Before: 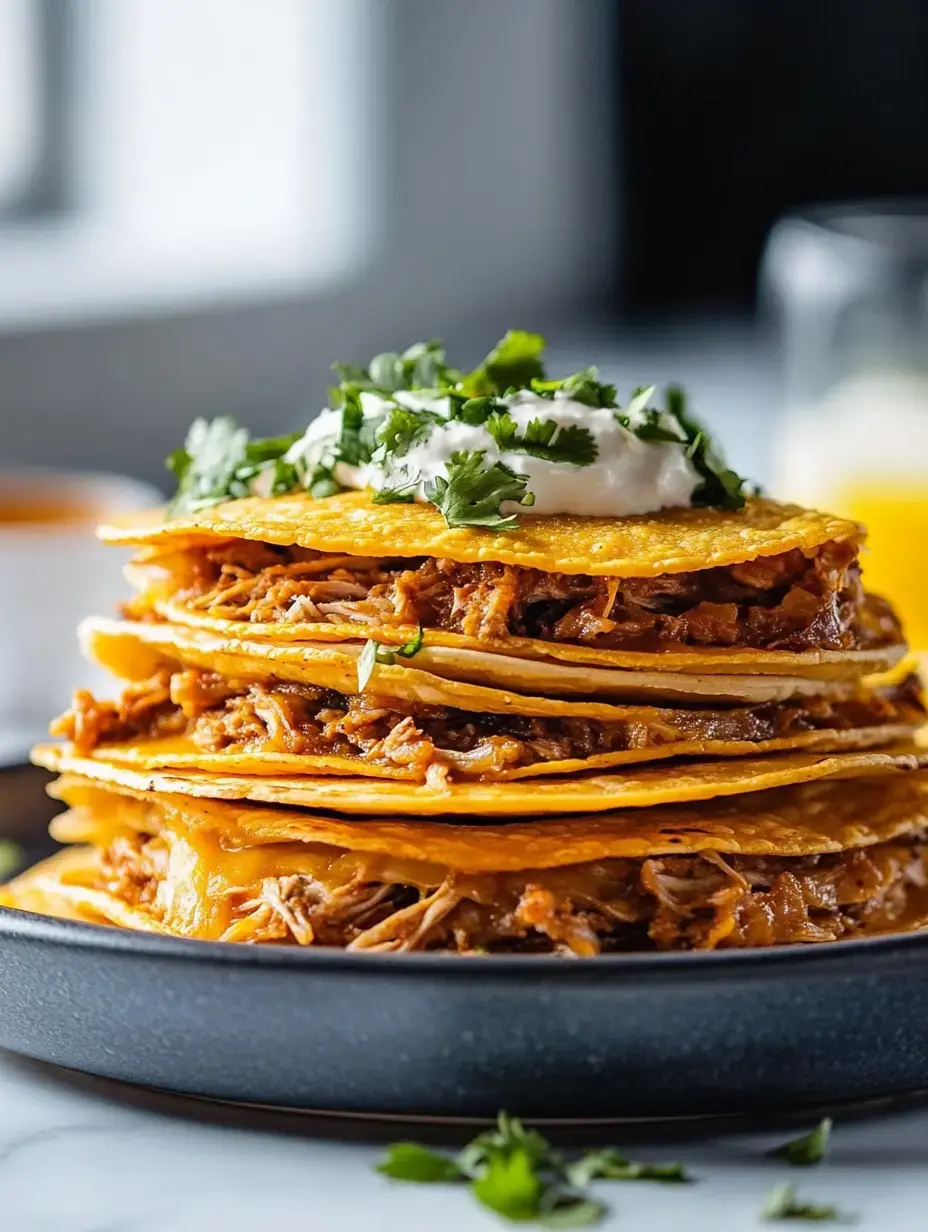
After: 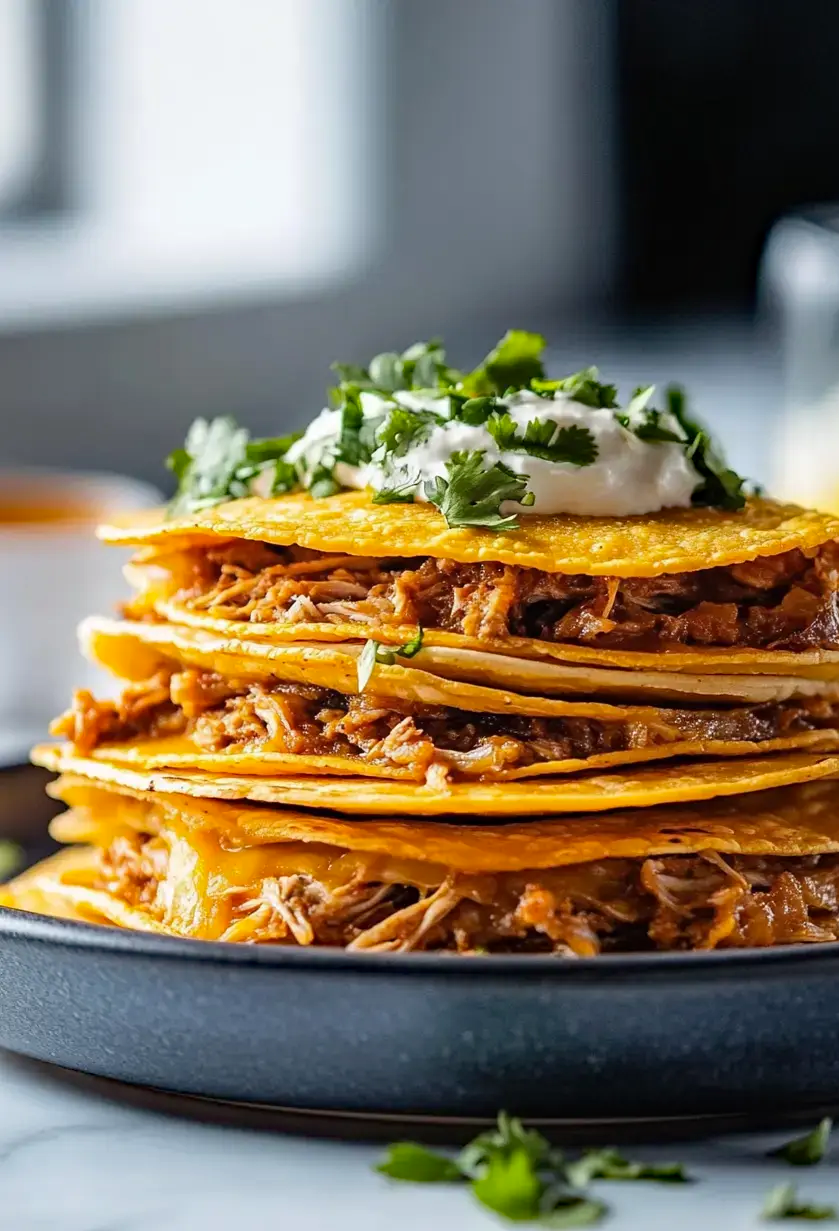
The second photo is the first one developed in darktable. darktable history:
crop: right 9.505%, bottom 0.017%
haze removal: compatibility mode true, adaptive false
